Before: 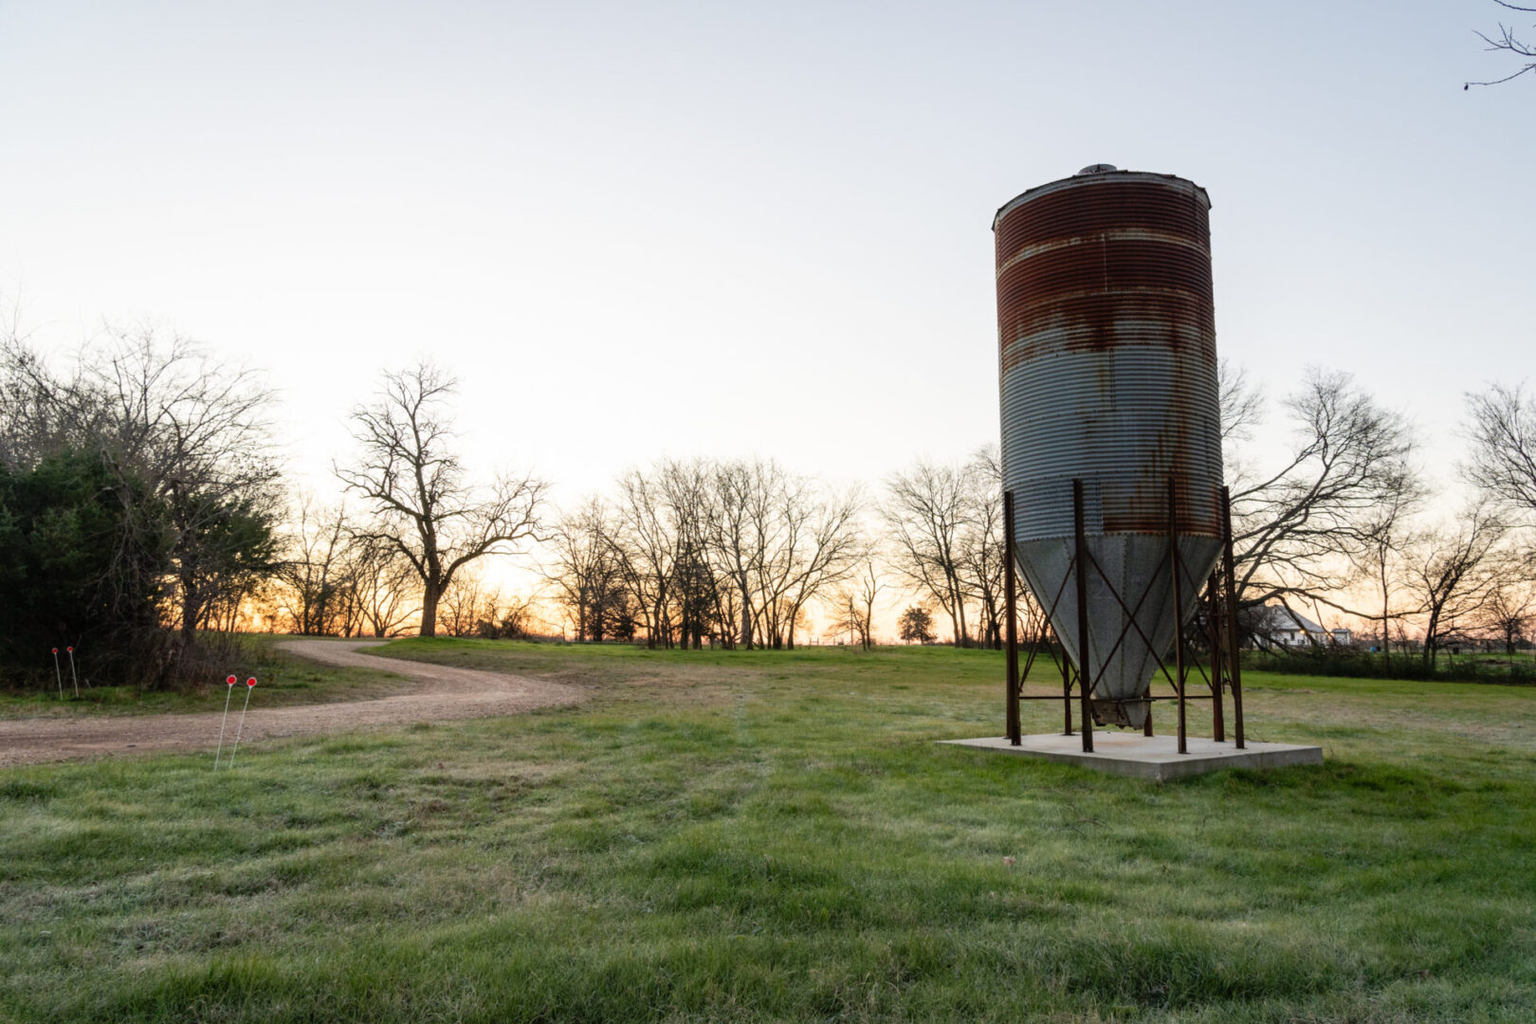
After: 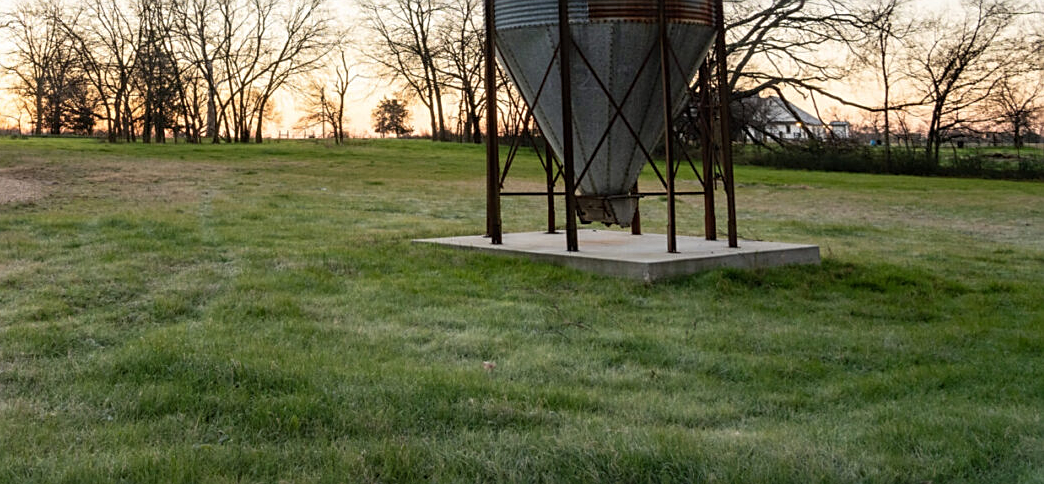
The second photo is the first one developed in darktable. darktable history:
crop and rotate: left 35.509%, top 50.238%, bottom 4.934%
sharpen: on, module defaults
